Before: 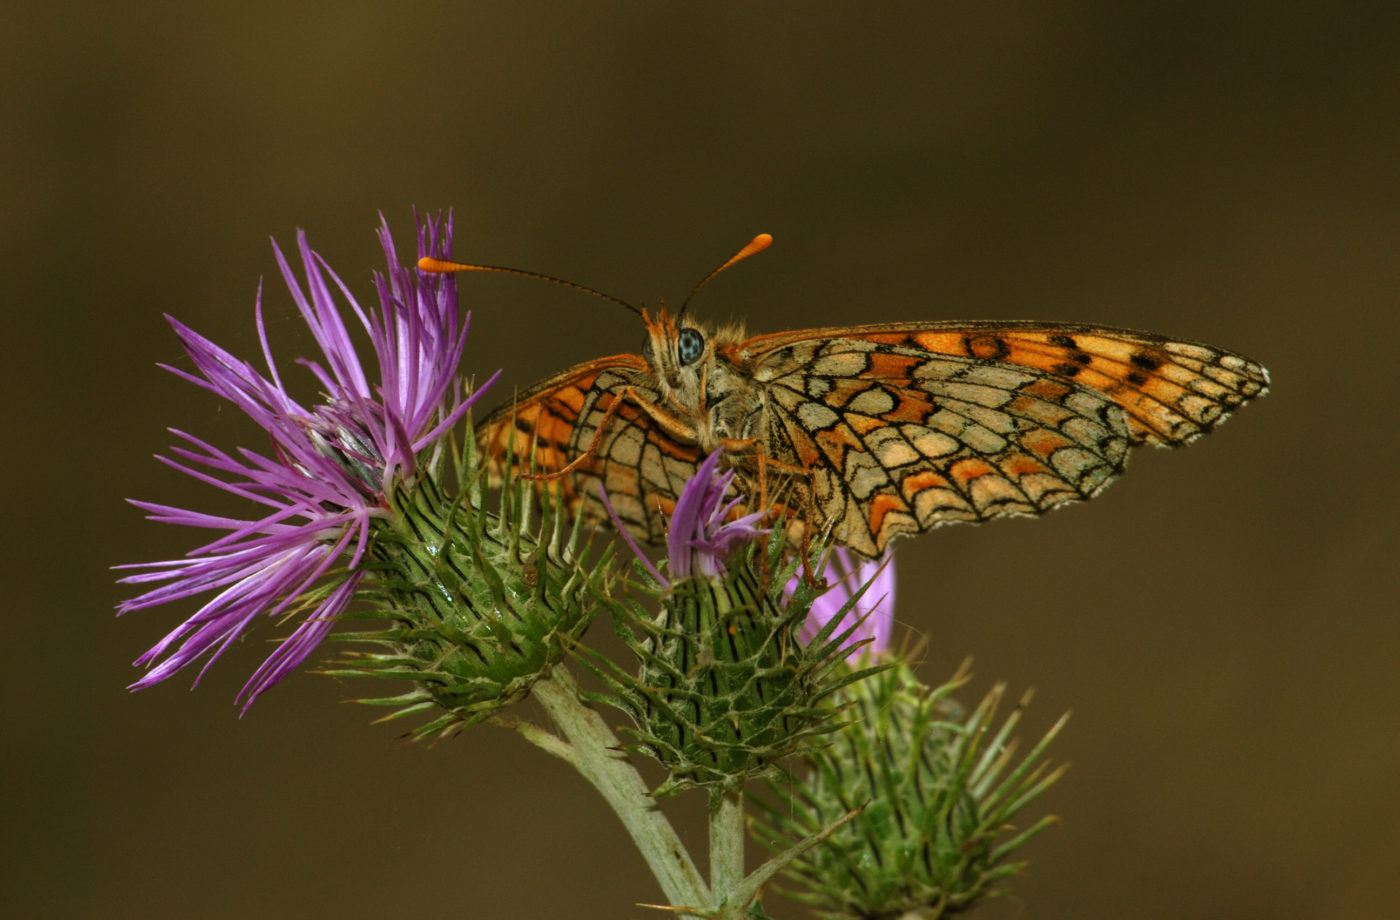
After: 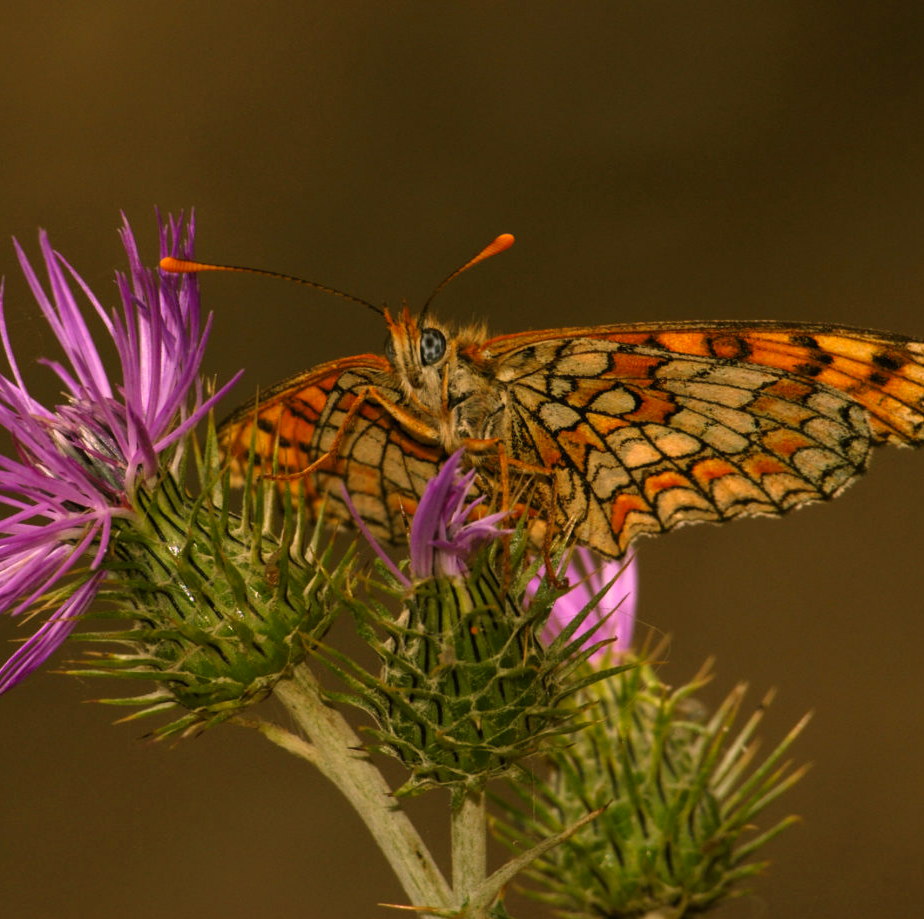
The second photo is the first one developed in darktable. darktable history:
color correction: highlights a* 21.16, highlights b* 19.61
crop and rotate: left 18.442%, right 15.508%
